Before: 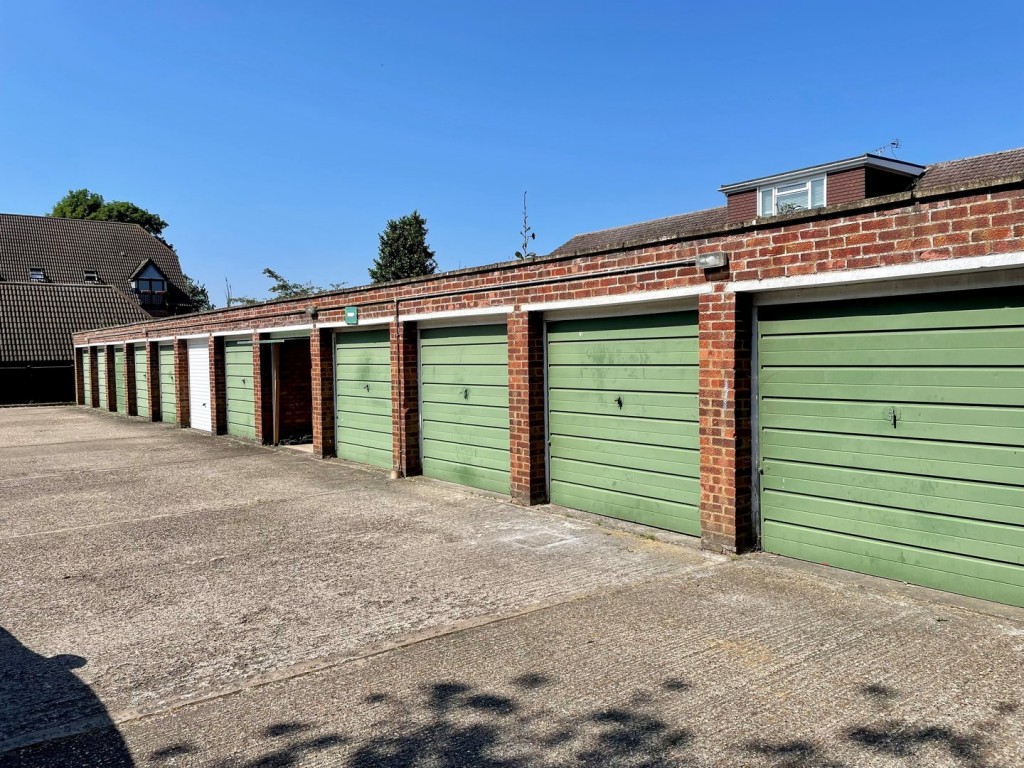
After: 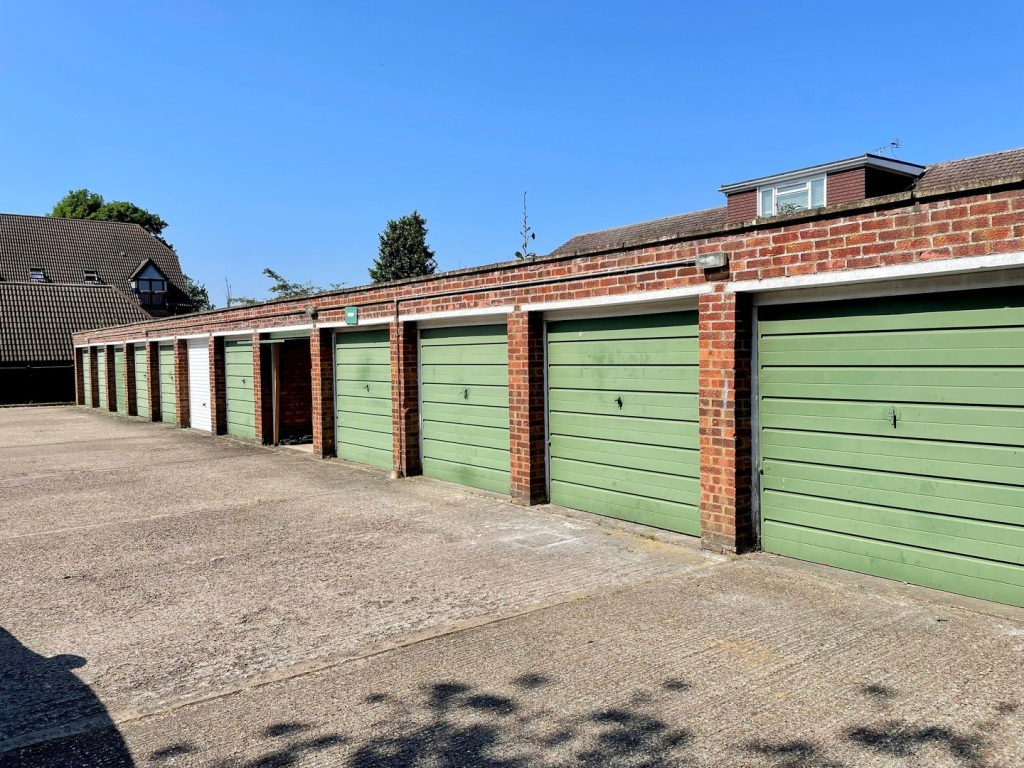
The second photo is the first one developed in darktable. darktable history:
base curve: curves: ch0 [(0, 0) (0.262, 0.32) (0.722, 0.705) (1, 1)]
